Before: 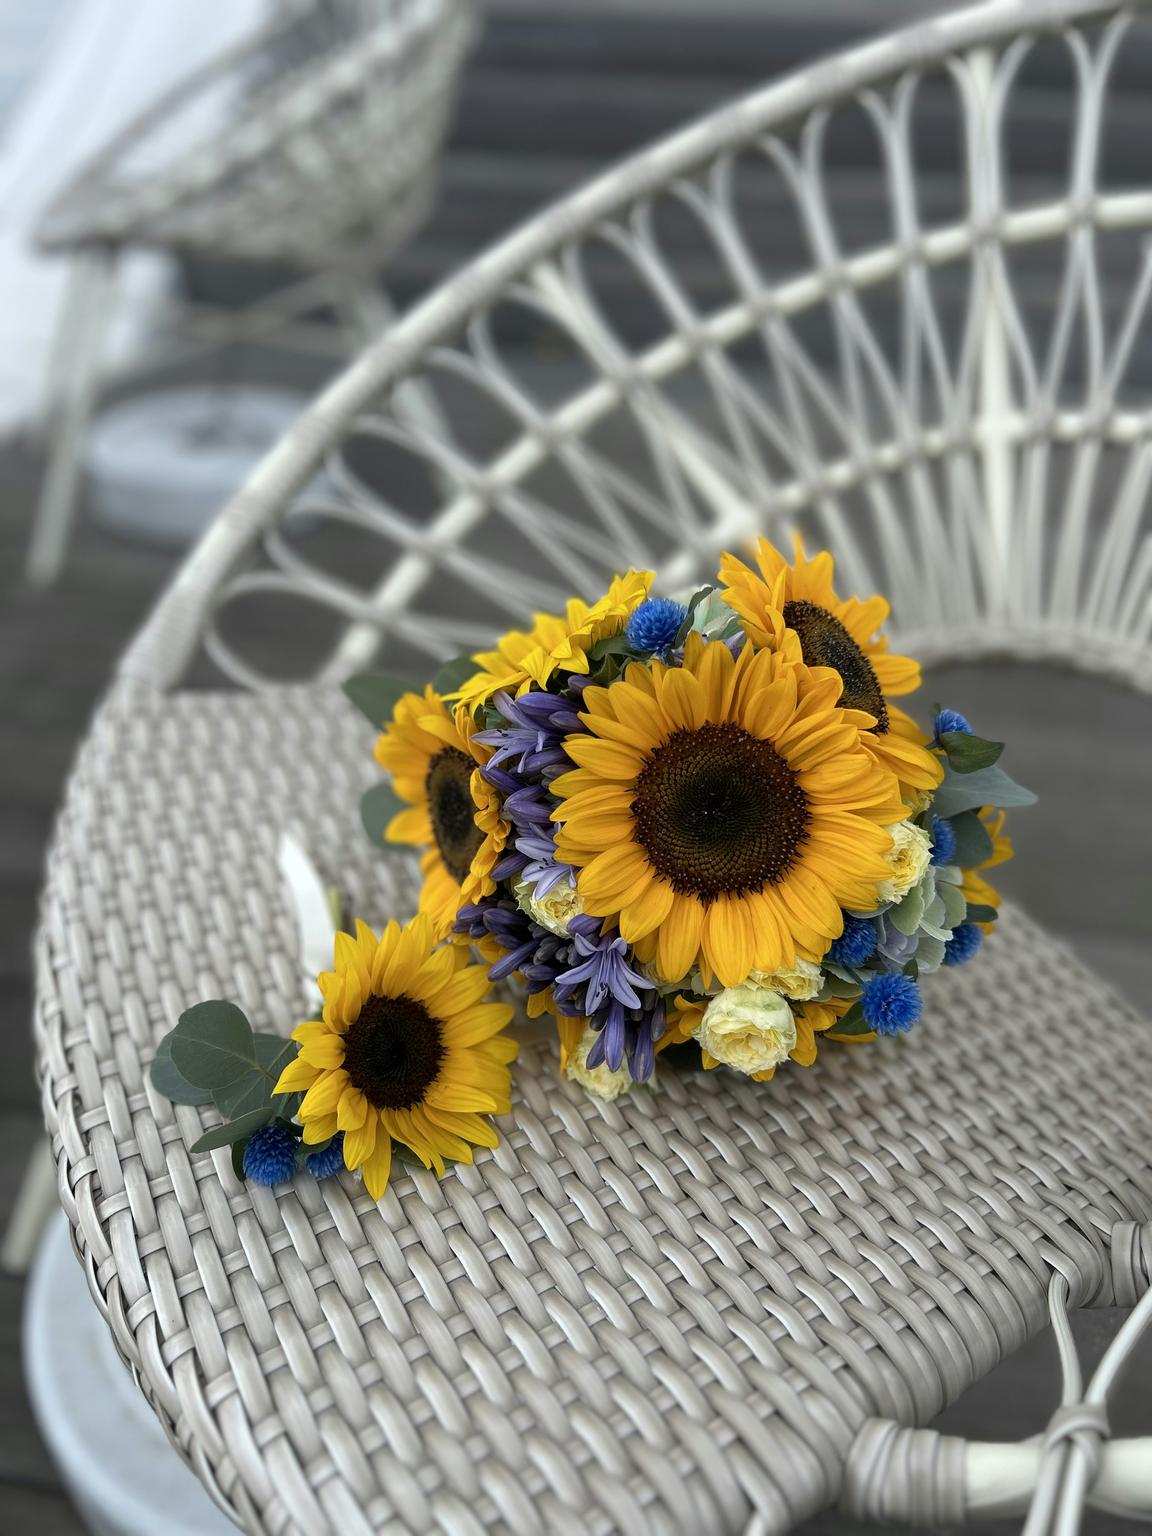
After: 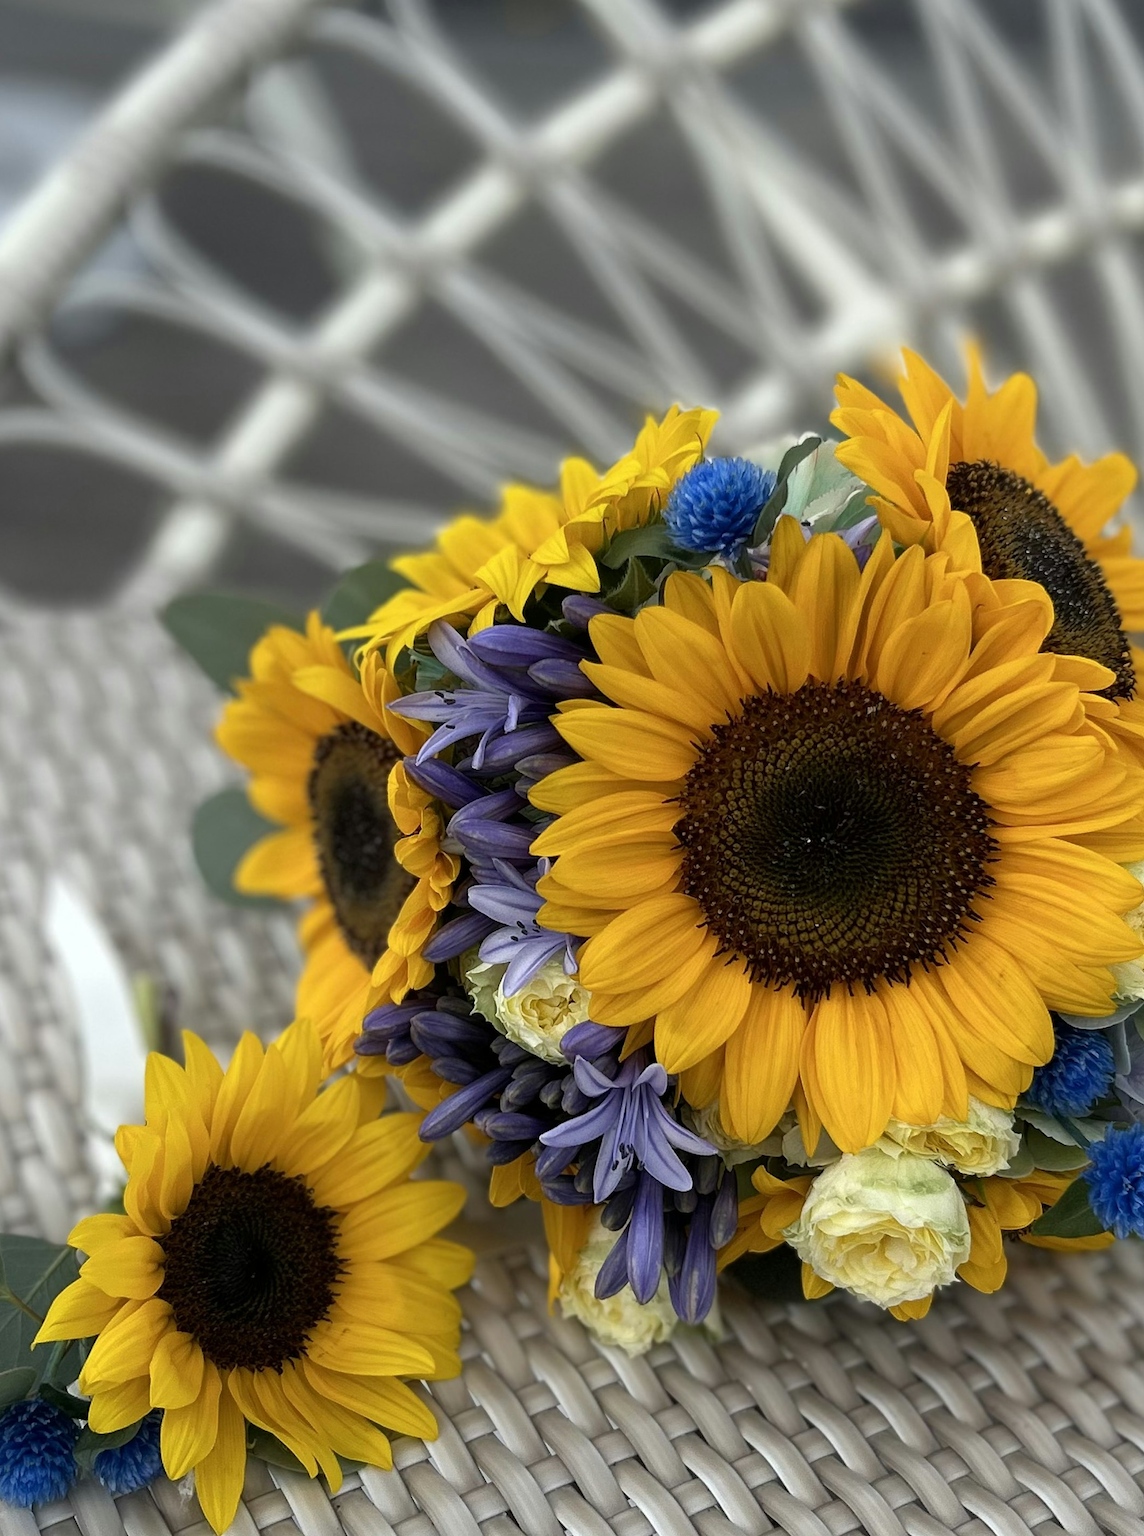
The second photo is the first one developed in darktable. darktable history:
crop and rotate: left 22.016%, top 22.32%, right 22.393%, bottom 21.707%
